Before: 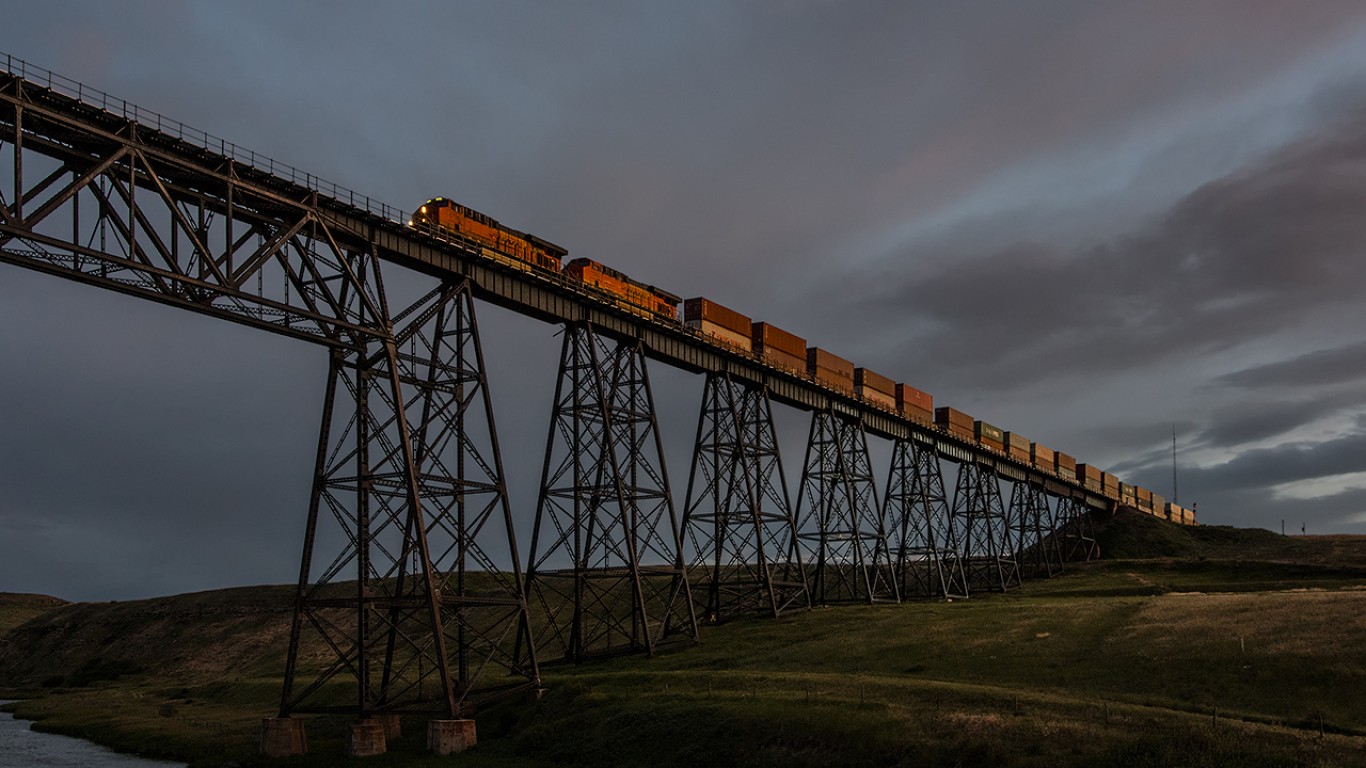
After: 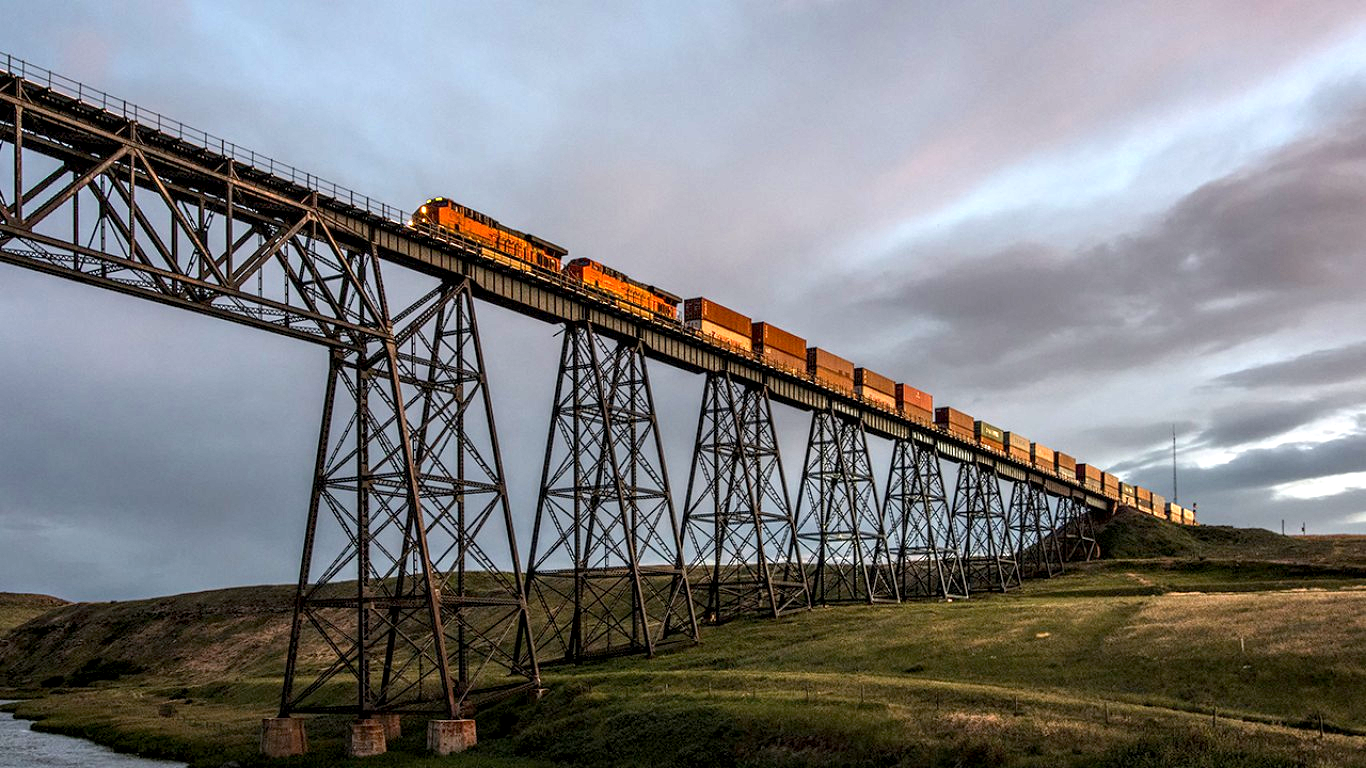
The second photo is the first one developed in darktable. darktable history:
local contrast: on, module defaults
exposure: black level correction 0.002, exposure 1.999 EV, compensate highlight preservation false
